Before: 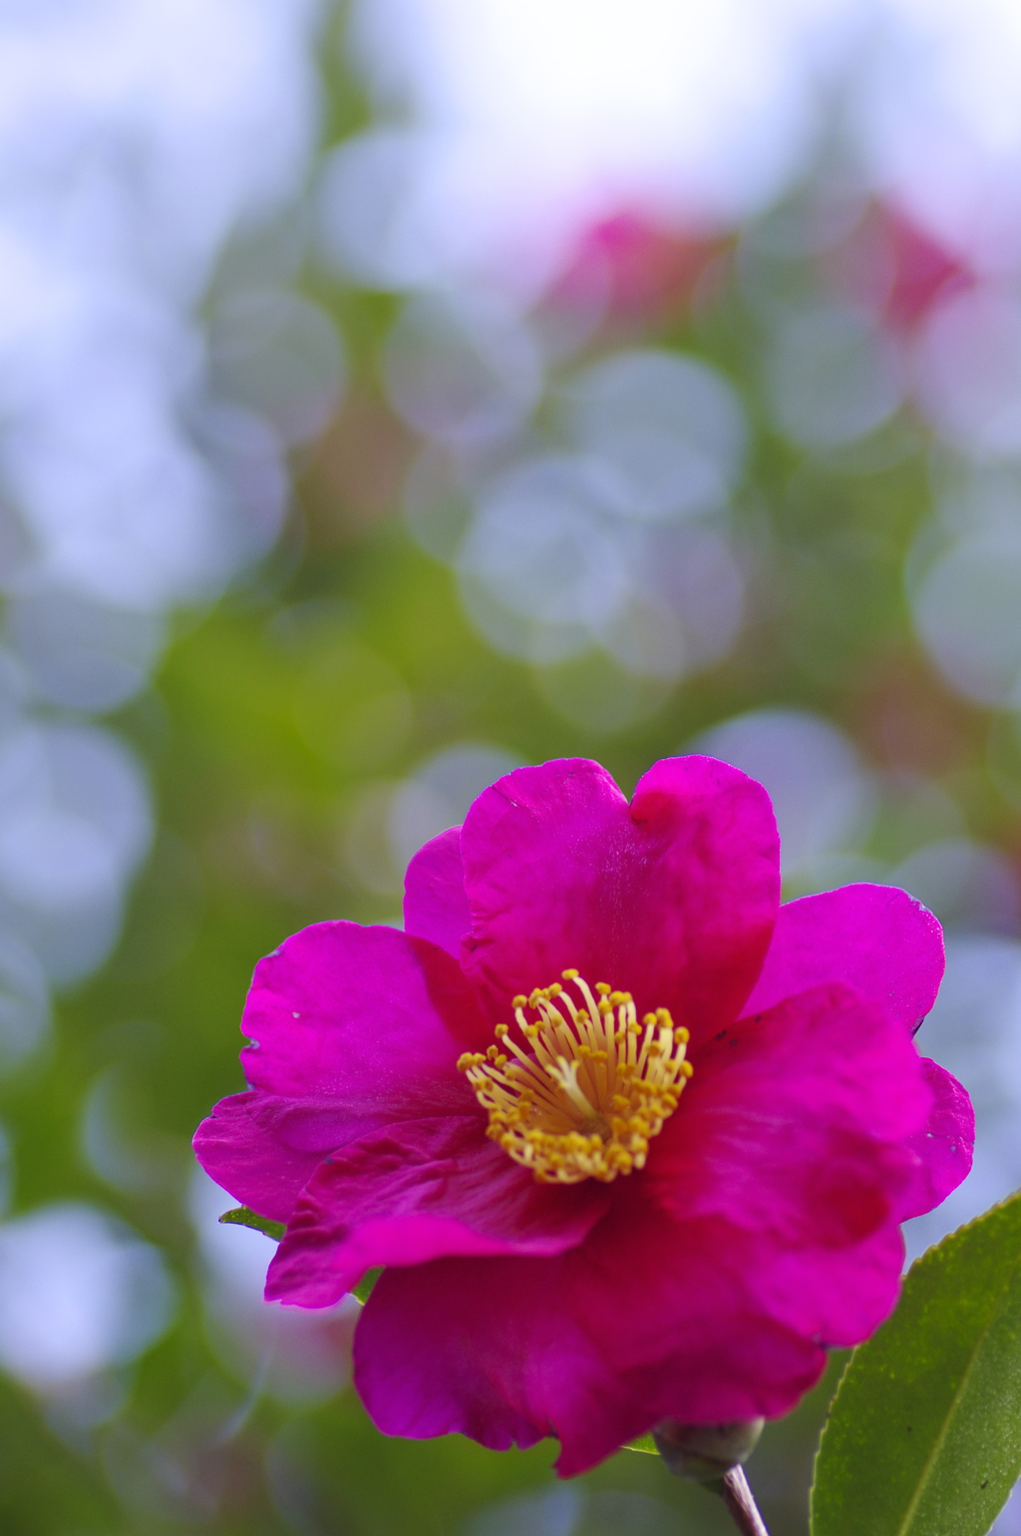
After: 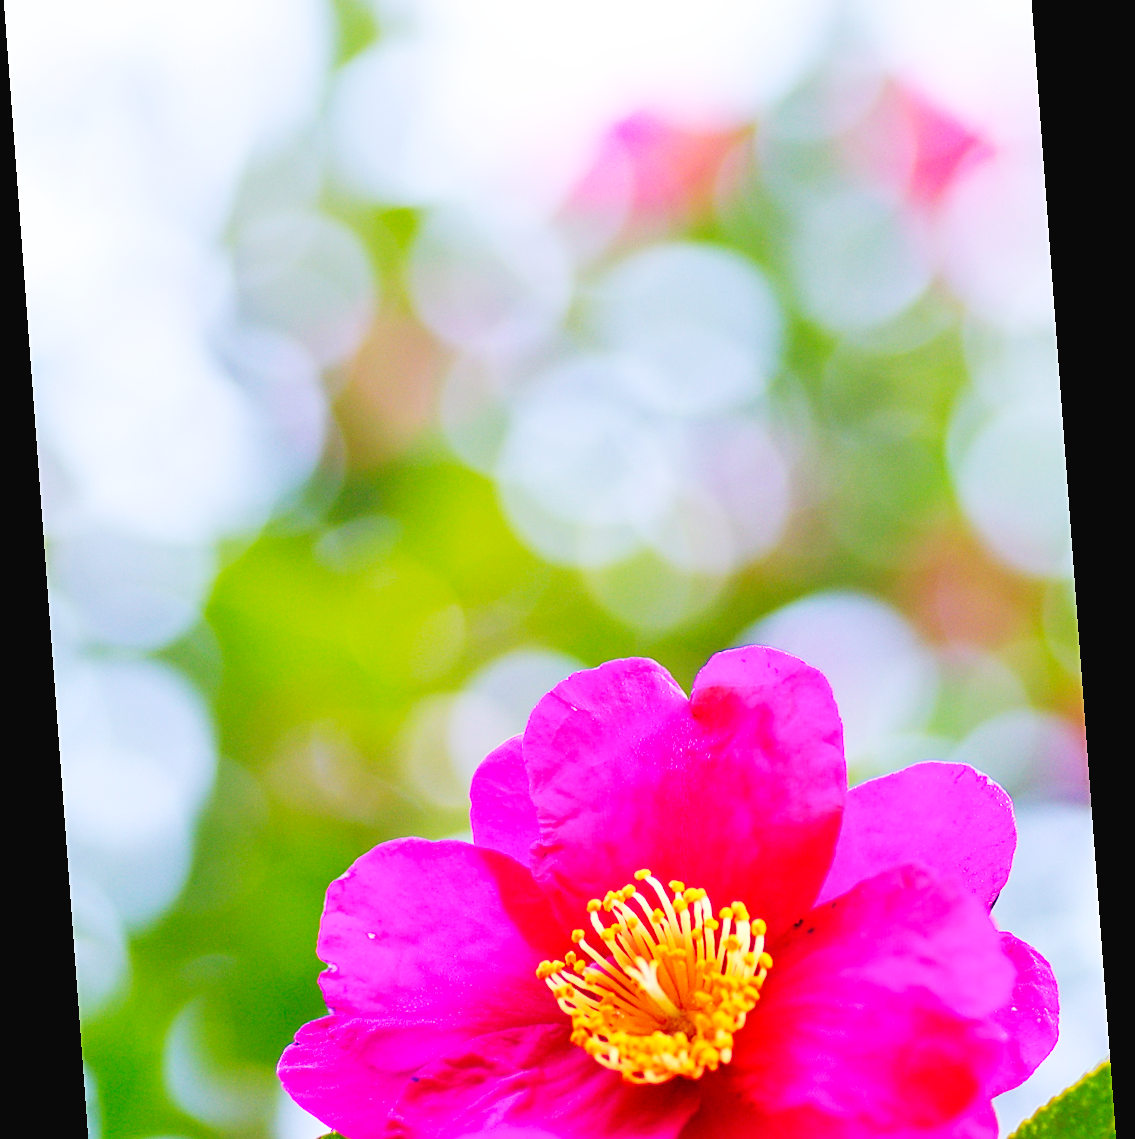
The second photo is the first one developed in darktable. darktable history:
sharpen: on, module defaults
crop and rotate: top 8.293%, bottom 20.996%
base curve: curves: ch0 [(0, 0.003) (0.001, 0.002) (0.006, 0.004) (0.02, 0.022) (0.048, 0.086) (0.094, 0.234) (0.162, 0.431) (0.258, 0.629) (0.385, 0.8) (0.548, 0.918) (0.751, 0.988) (1, 1)], preserve colors none
contrast brightness saturation: contrast 0.08, saturation 0.02
rotate and perspective: rotation -4.25°, automatic cropping off
